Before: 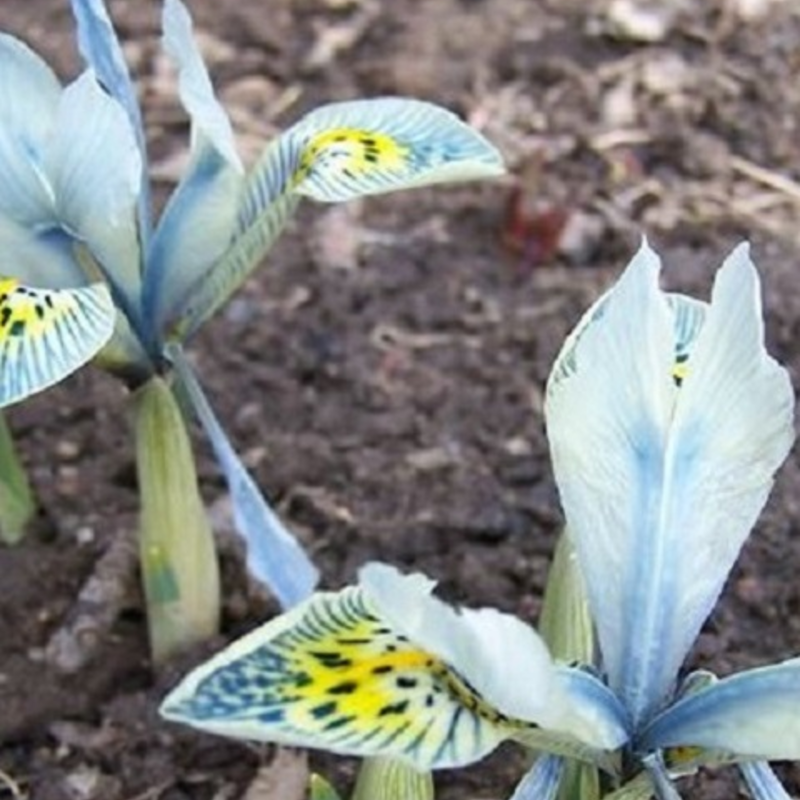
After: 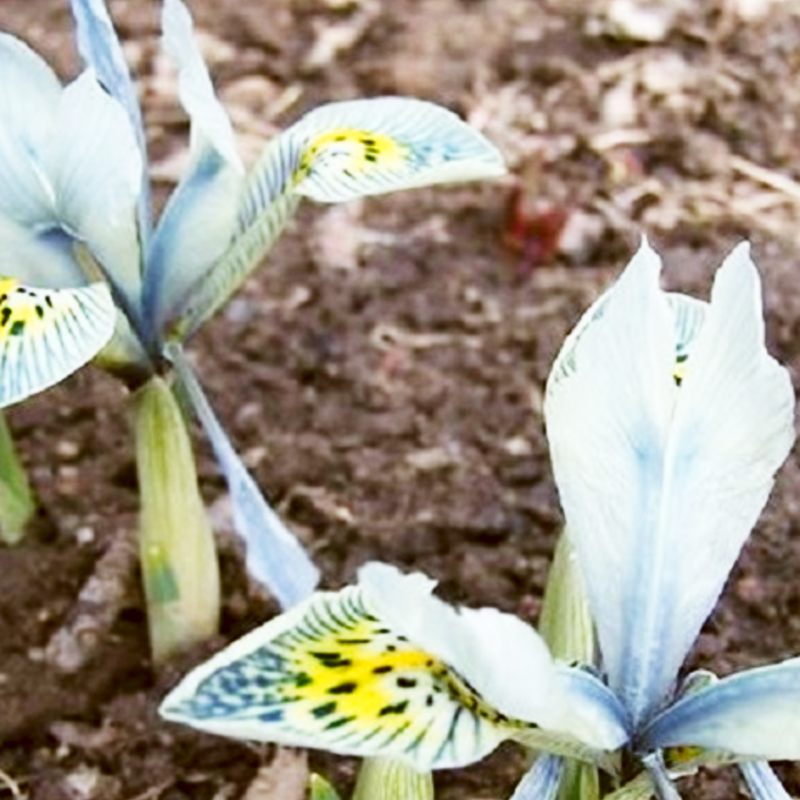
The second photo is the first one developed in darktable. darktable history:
tone curve: curves: ch0 [(0, 0) (0.051, 0.021) (0.11, 0.069) (0.249, 0.235) (0.452, 0.526) (0.596, 0.713) (0.703, 0.83) (0.851, 0.938) (1, 1)]; ch1 [(0, 0) (0.1, 0.038) (0.318, 0.221) (0.413, 0.325) (0.443, 0.412) (0.483, 0.474) (0.503, 0.501) (0.516, 0.517) (0.548, 0.568) (0.569, 0.599) (0.594, 0.634) (0.666, 0.701) (1, 1)]; ch2 [(0, 0) (0.453, 0.435) (0.479, 0.476) (0.504, 0.5) (0.529, 0.537) (0.556, 0.583) (0.584, 0.618) (0.824, 0.815) (1, 1)], preserve colors none
color correction: highlights a* -0.503, highlights b* 0.155, shadows a* 5.01, shadows b* 20.14
